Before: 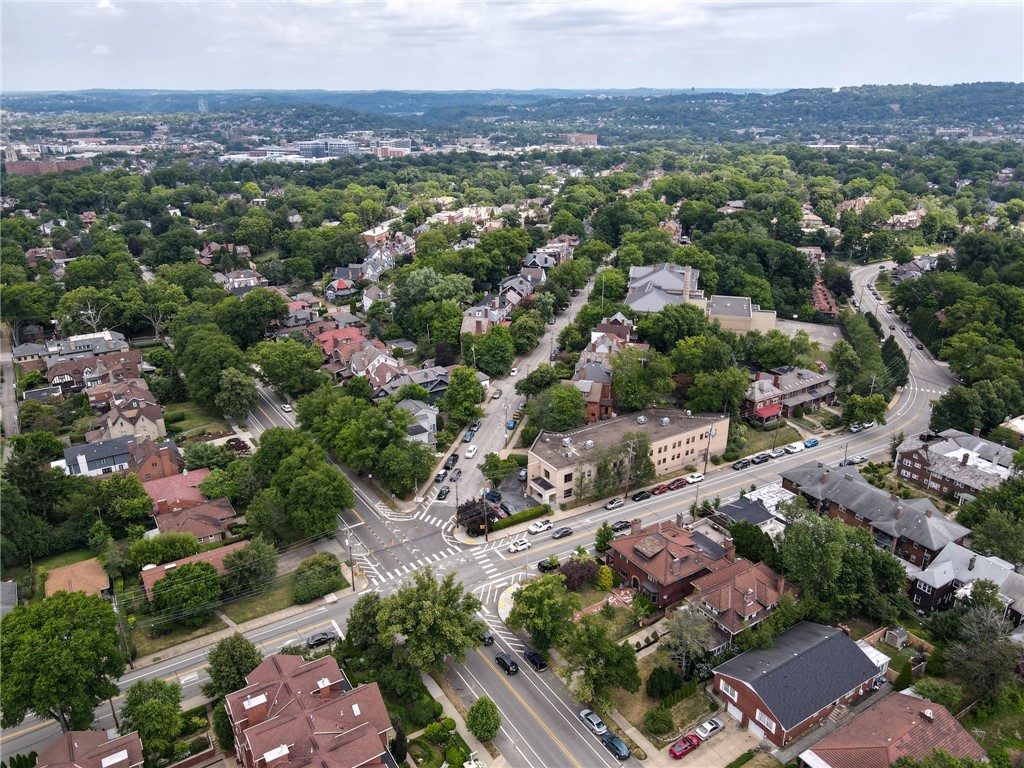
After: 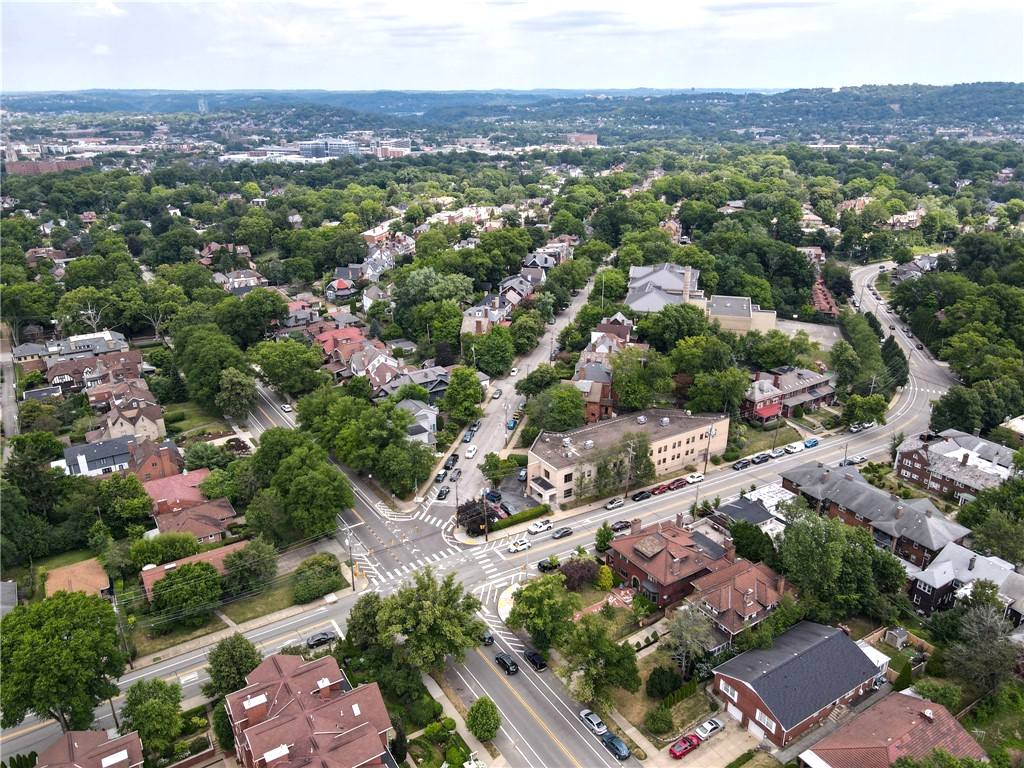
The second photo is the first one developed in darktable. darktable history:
exposure: black level correction 0, exposure 0.301 EV, compensate exposure bias true, compensate highlight preservation false
